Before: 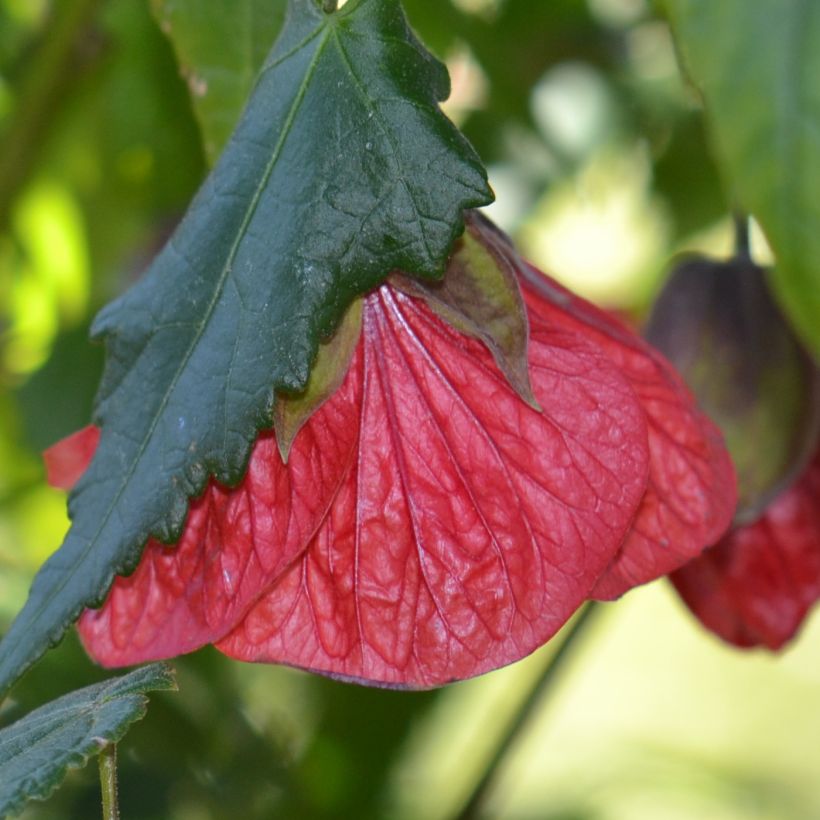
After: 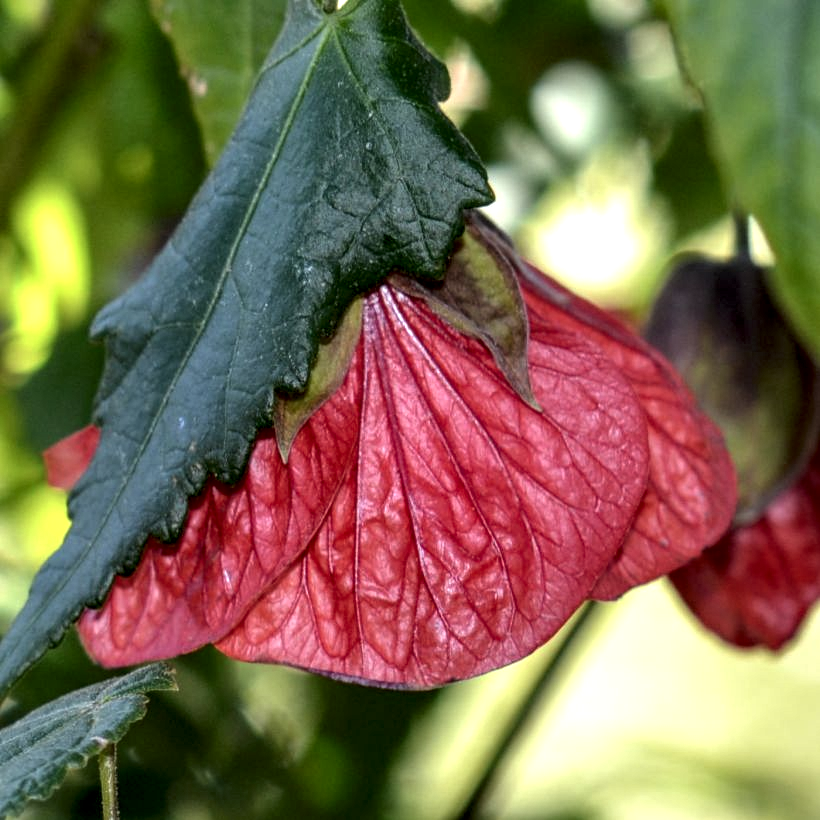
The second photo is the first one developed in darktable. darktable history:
local contrast: highlights 17%, detail 188%
levels: levels [0.026, 0.507, 0.987]
